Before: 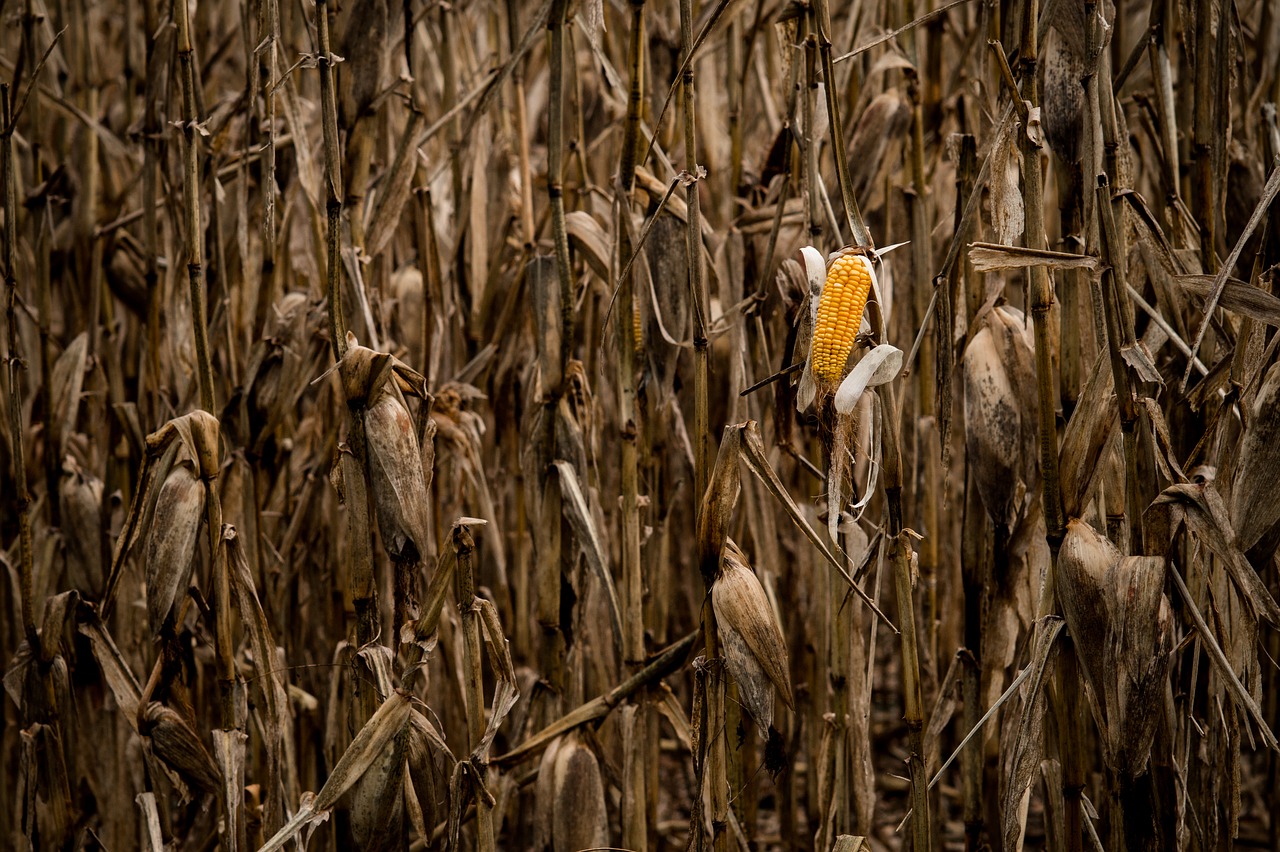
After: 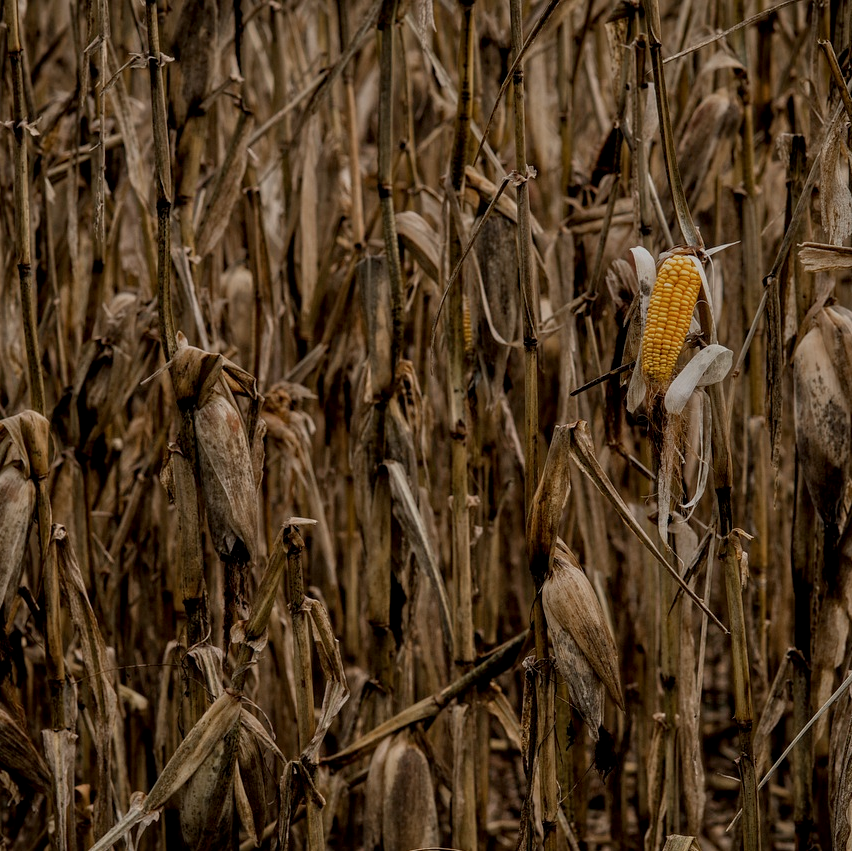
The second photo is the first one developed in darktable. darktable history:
tone equalizer: -8 EV -0.002 EV, -7 EV 0.022 EV, -6 EV -0.008 EV, -5 EV 0.009 EV, -4 EV -0.032 EV, -3 EV -0.239 EV, -2 EV -0.643 EV, -1 EV -0.988 EV, +0 EV -0.973 EV
crop and rotate: left 13.335%, right 20.034%
local contrast: on, module defaults
